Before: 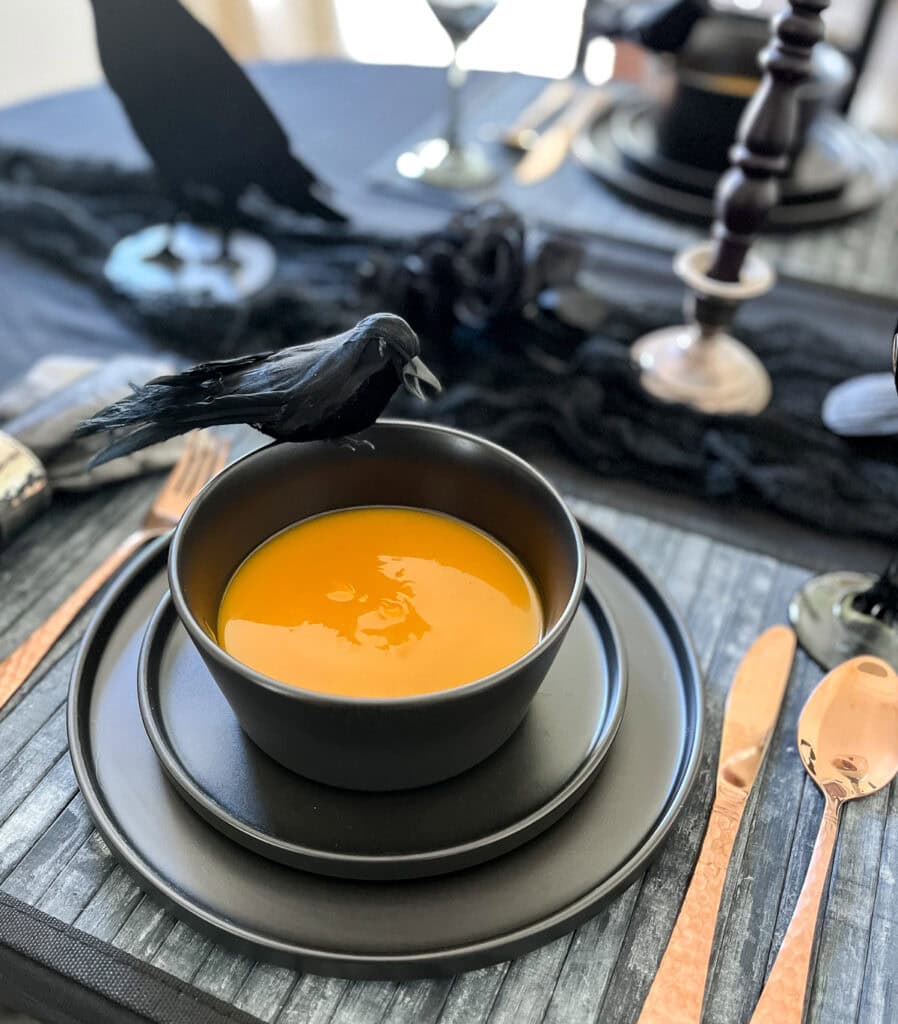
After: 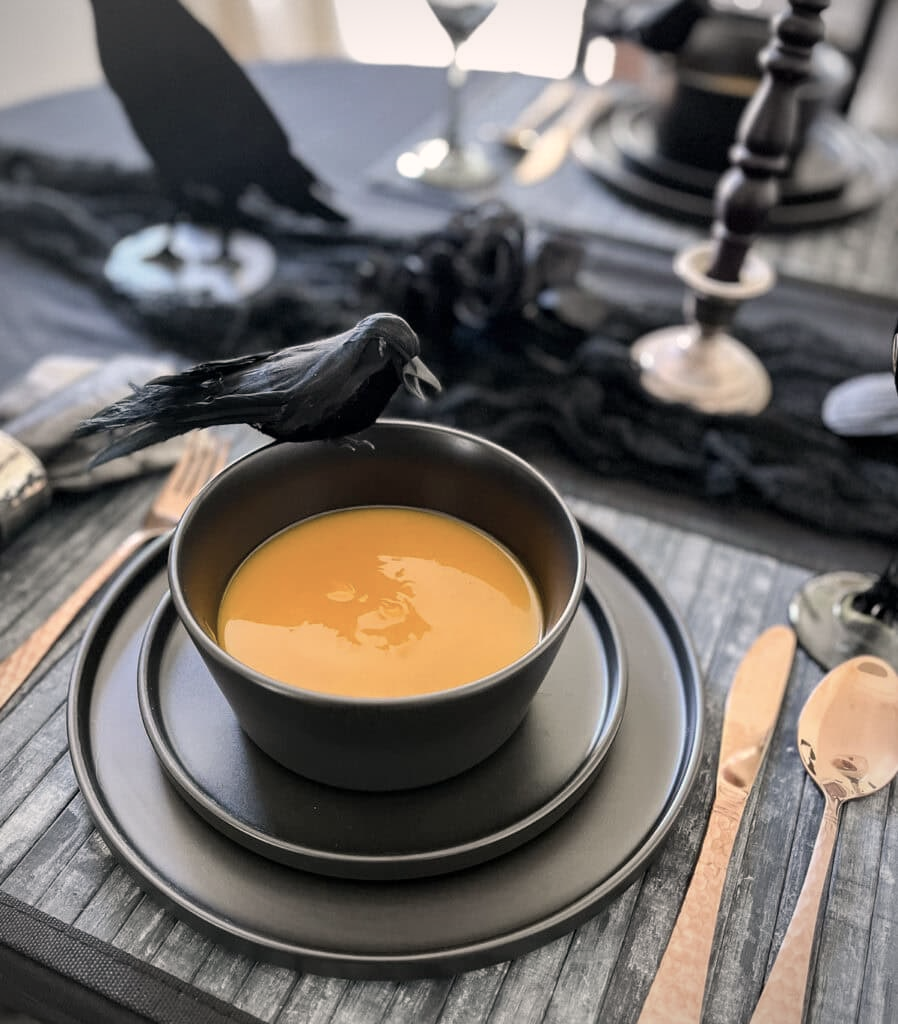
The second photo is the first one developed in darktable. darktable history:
vignetting: fall-off radius 60.92%
color correction: highlights a* 5.59, highlights b* 5.24, saturation 0.68
